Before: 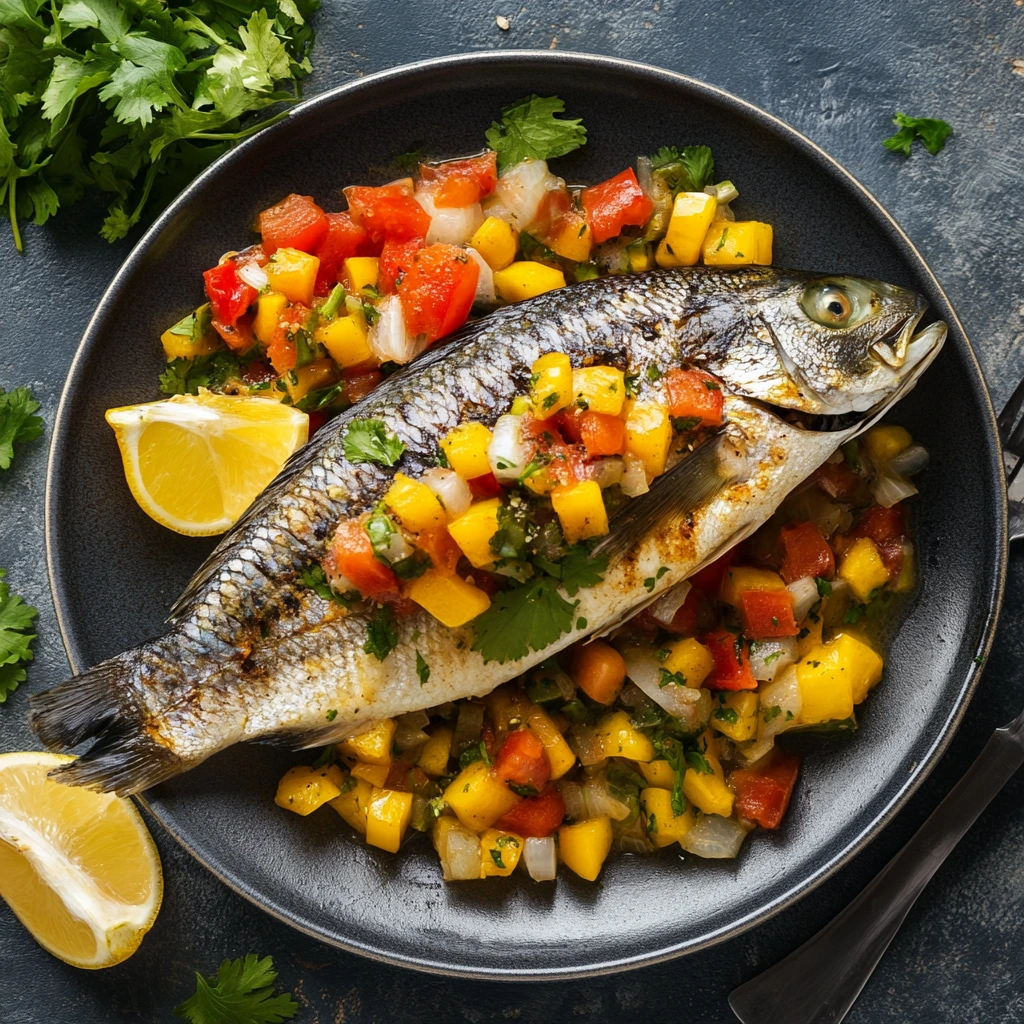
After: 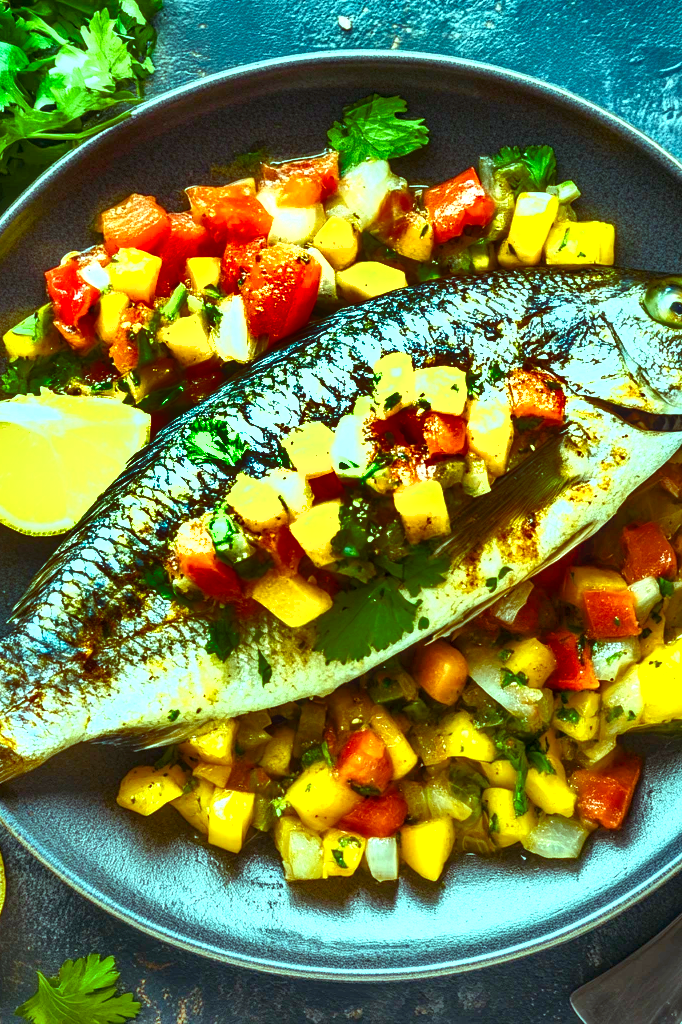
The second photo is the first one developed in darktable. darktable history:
crop and rotate: left 15.446%, right 17.872%
shadows and highlights: radius 124.53, shadows 98.17, white point adjustment -3.16, highlights -99.99, soften with gaussian
exposure: black level correction 0, exposure 1.482 EV, compensate highlight preservation false
color balance rgb: highlights gain › chroma 7.378%, highlights gain › hue 183.55°, perceptual saturation grading › global saturation 0.81%, perceptual saturation grading › mid-tones 6.455%, perceptual saturation grading › shadows 72.188%, global vibrance 20%
local contrast: on, module defaults
